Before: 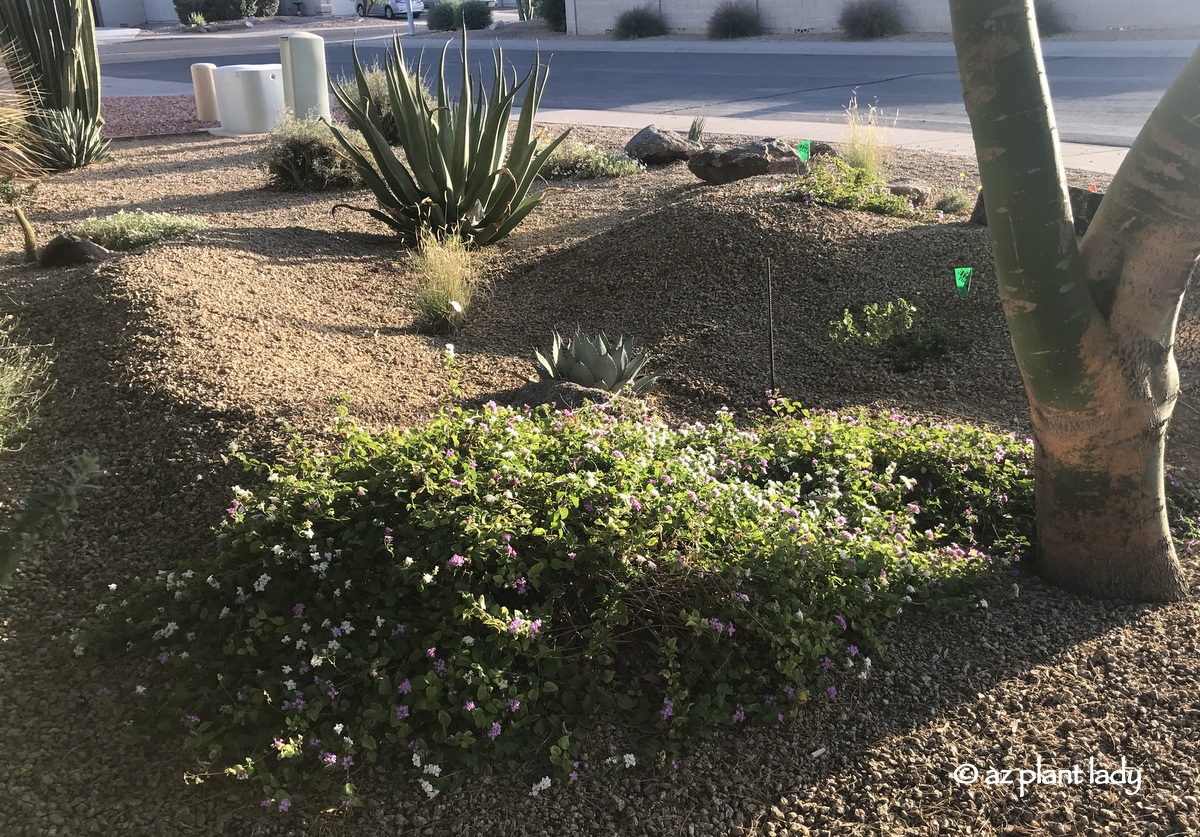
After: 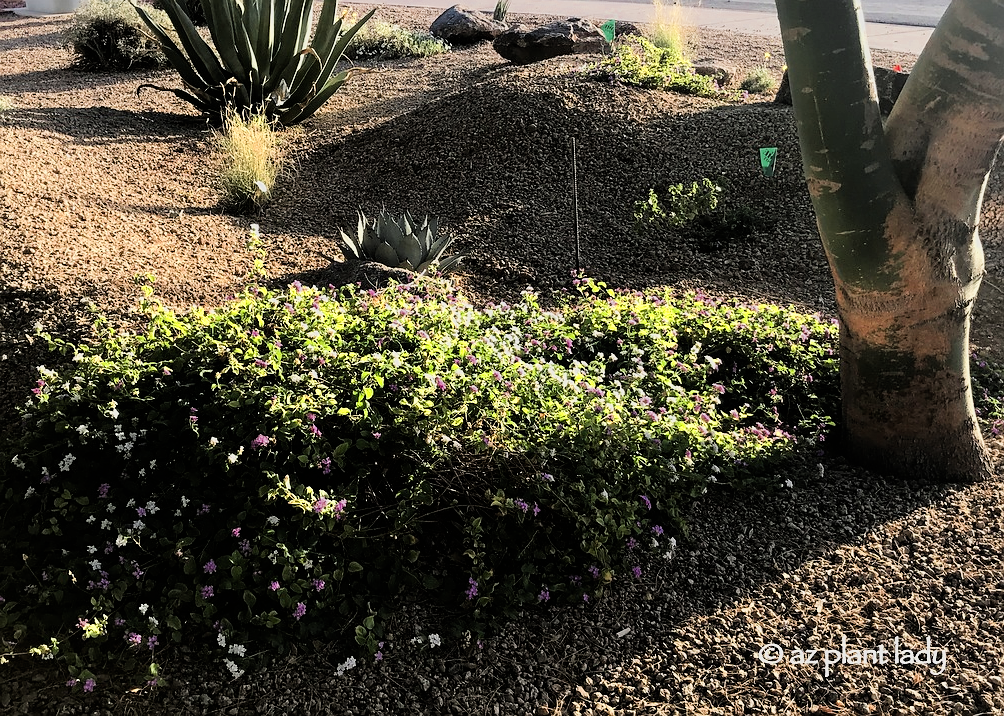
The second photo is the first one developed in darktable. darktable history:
crop: left 16.326%, top 14.395%
color zones: curves: ch0 [(0.004, 0.305) (0.261, 0.623) (0.389, 0.399) (0.708, 0.571) (0.947, 0.34)]; ch1 [(0.025, 0.645) (0.229, 0.584) (0.326, 0.551) (0.484, 0.262) (0.757, 0.643)]
filmic rgb: black relative exposure -5.04 EV, white relative exposure 3.95 EV, hardness 2.9, contrast 1.299
sharpen: radius 0.98, amount 0.603
